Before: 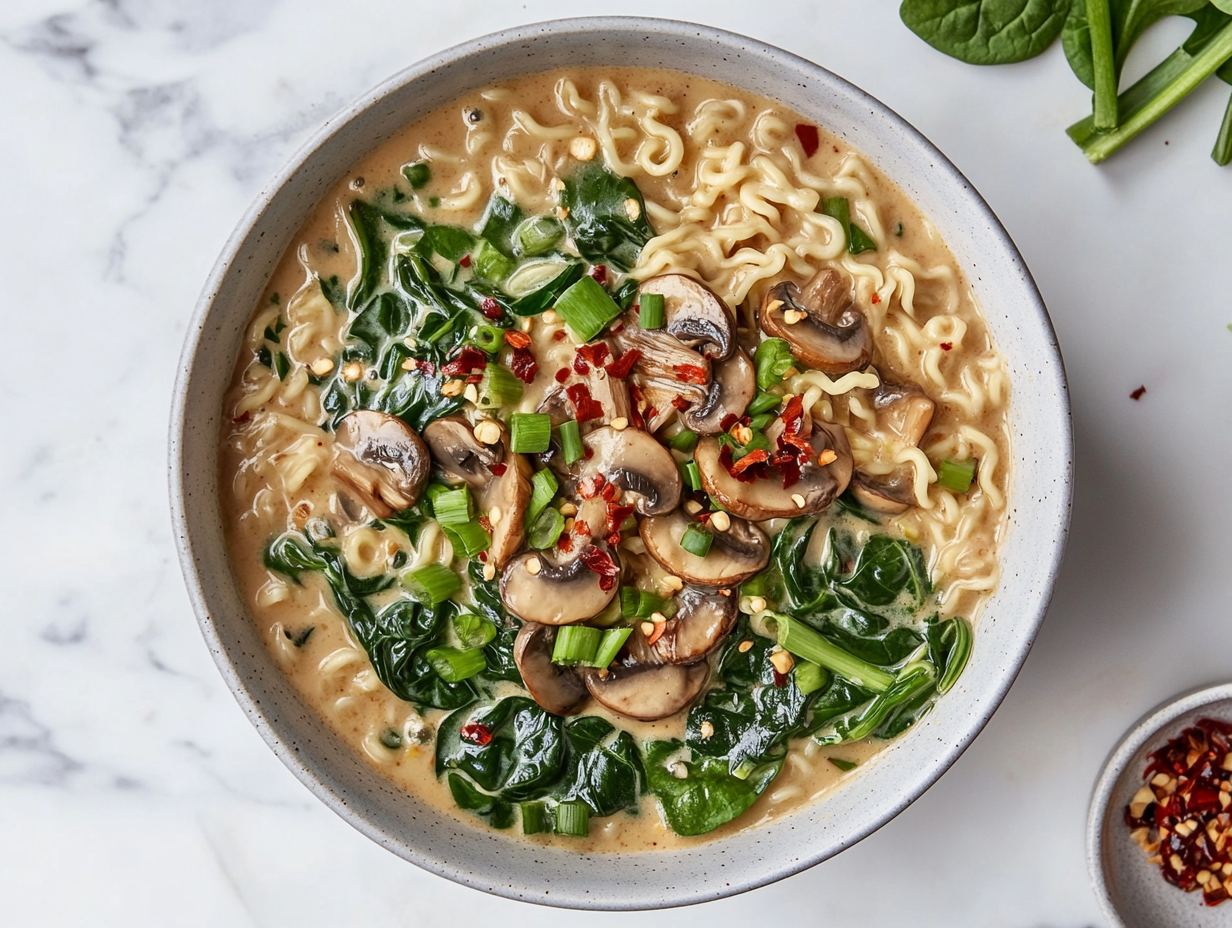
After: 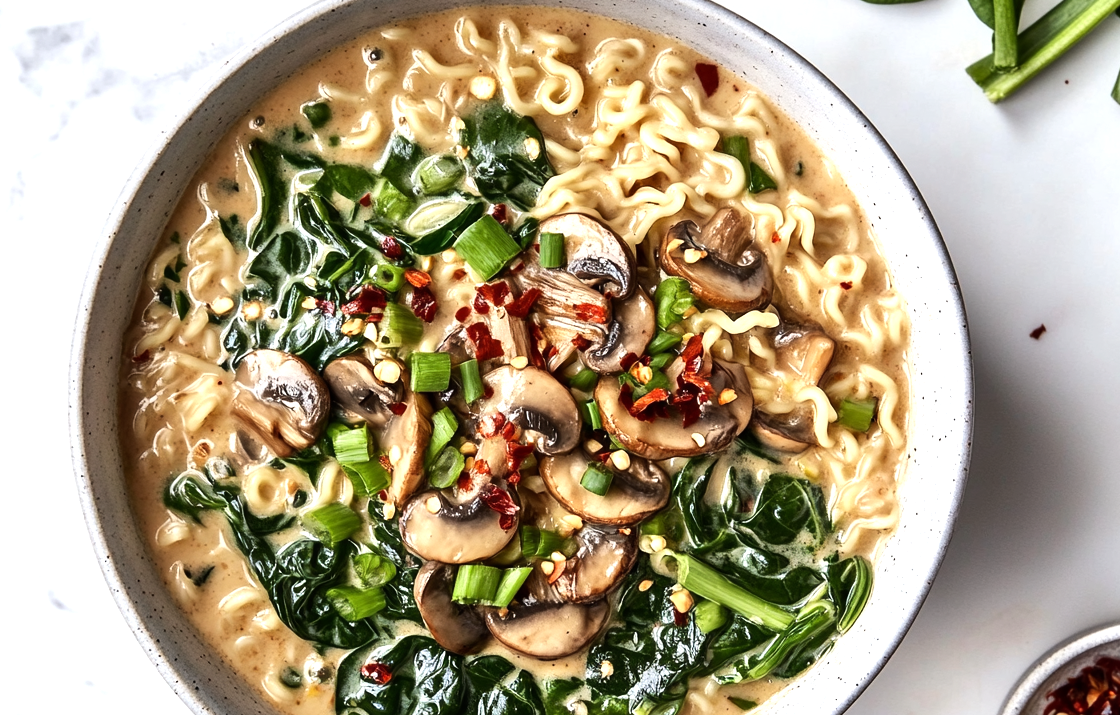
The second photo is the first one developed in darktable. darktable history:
crop: left 8.155%, top 6.611%, bottom 15.385%
tone equalizer: -8 EV -0.75 EV, -7 EV -0.7 EV, -6 EV -0.6 EV, -5 EV -0.4 EV, -3 EV 0.4 EV, -2 EV 0.6 EV, -1 EV 0.7 EV, +0 EV 0.75 EV, edges refinement/feathering 500, mask exposure compensation -1.57 EV, preserve details no
